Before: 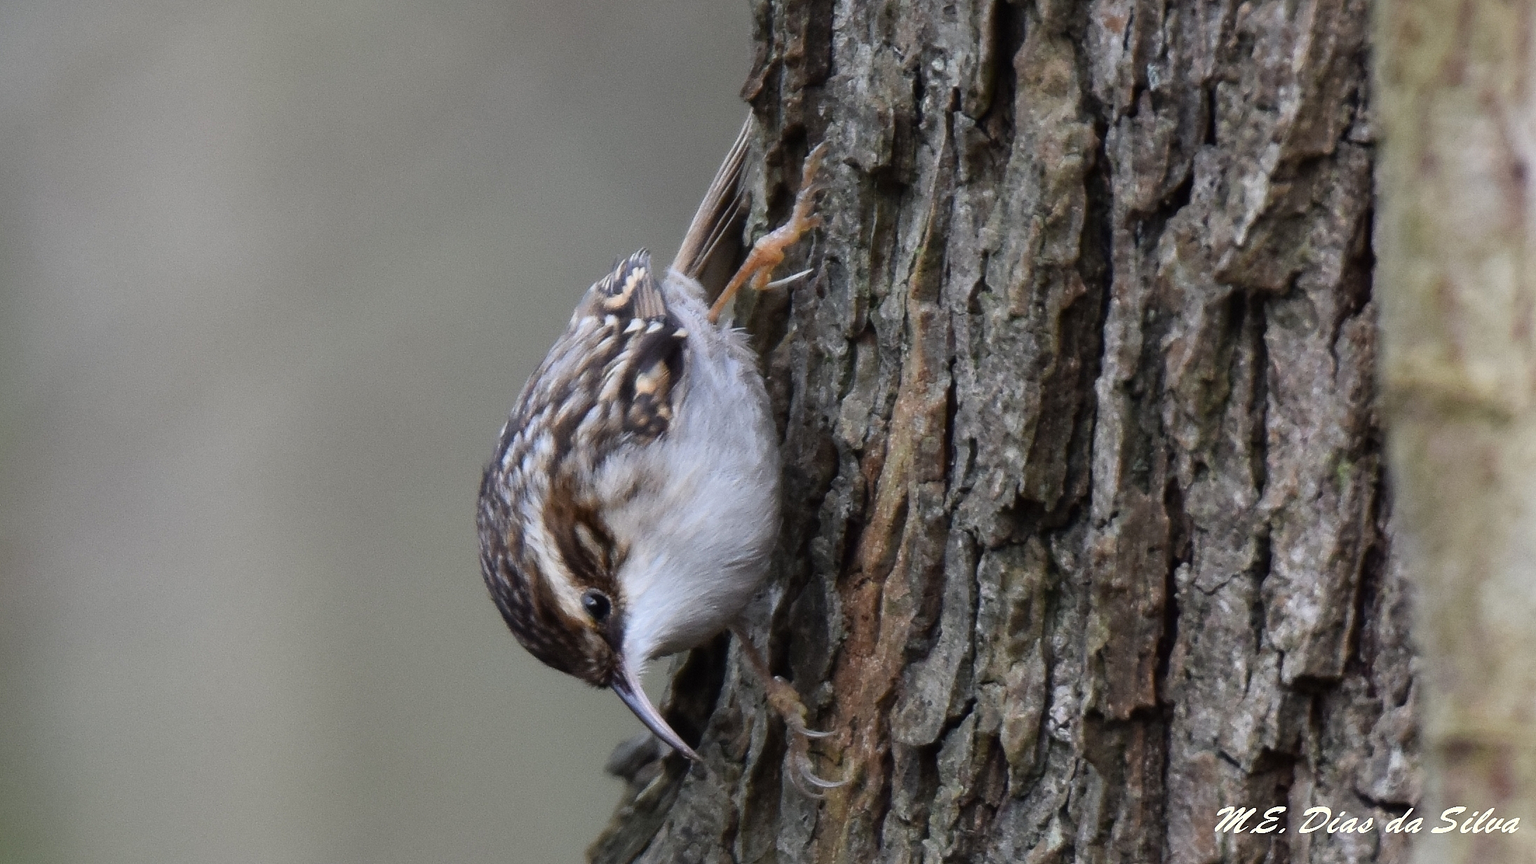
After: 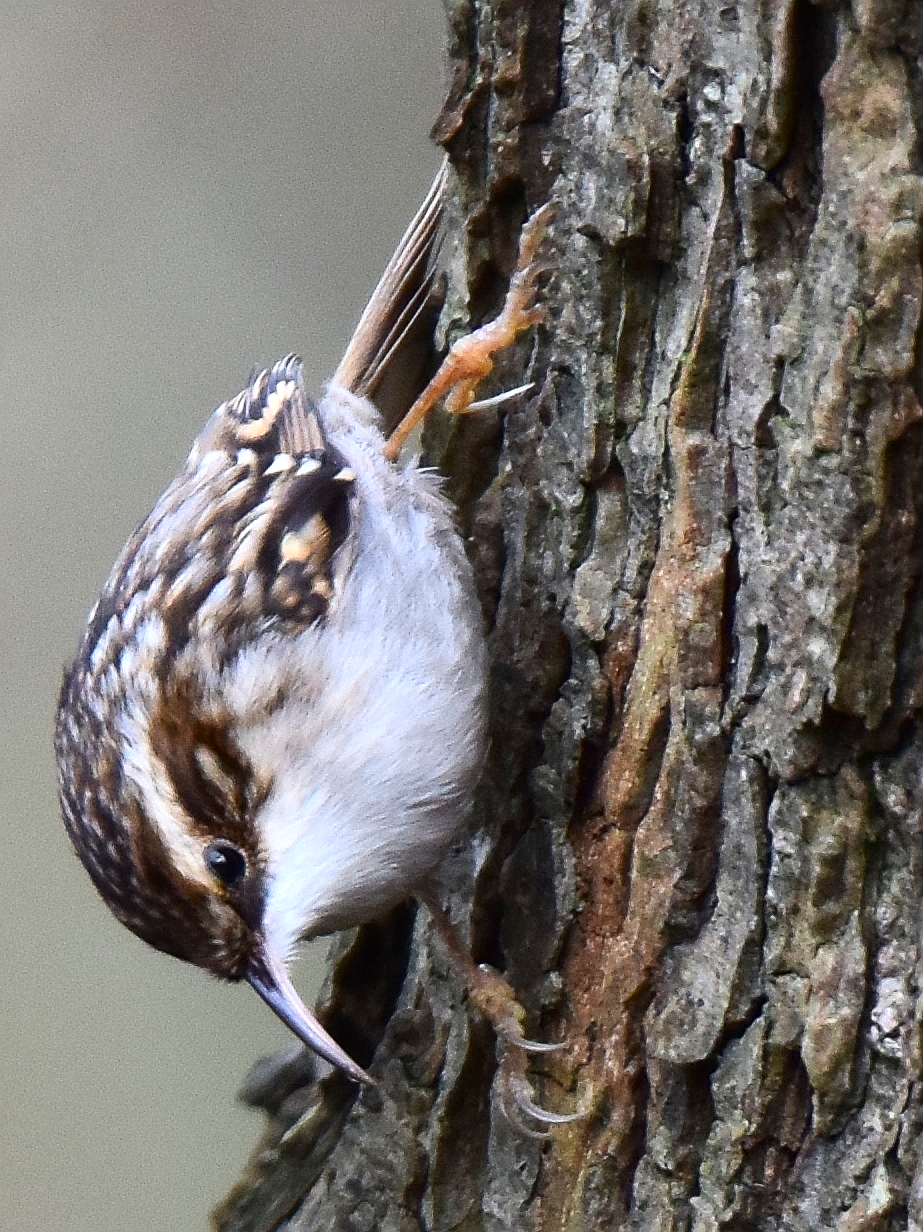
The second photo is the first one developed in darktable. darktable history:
crop: left 28.583%, right 29.231%
sharpen: on, module defaults
exposure: exposure 0.507 EV, compensate highlight preservation false
contrast brightness saturation: contrast 0.18, saturation 0.3
